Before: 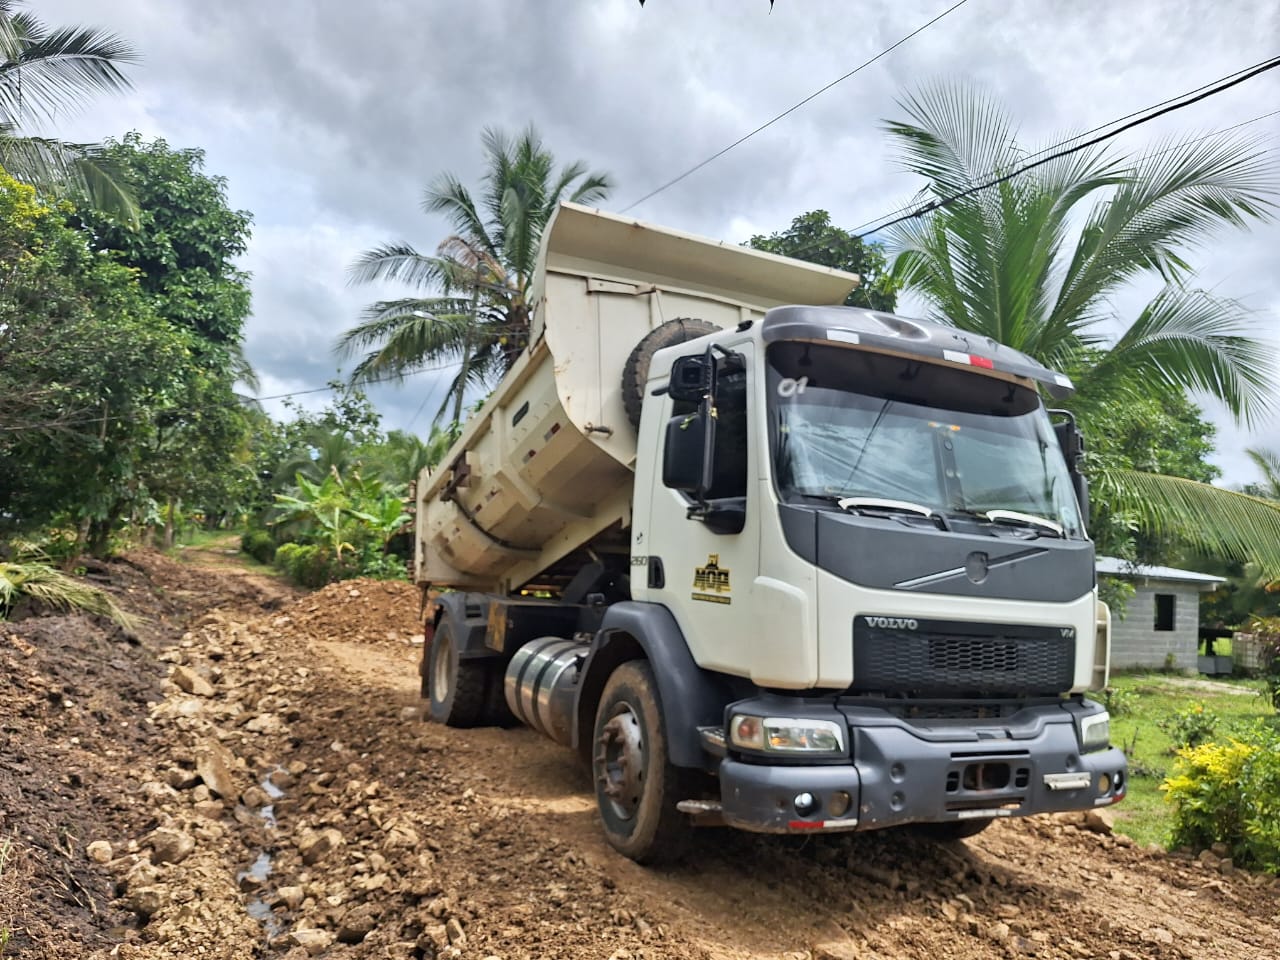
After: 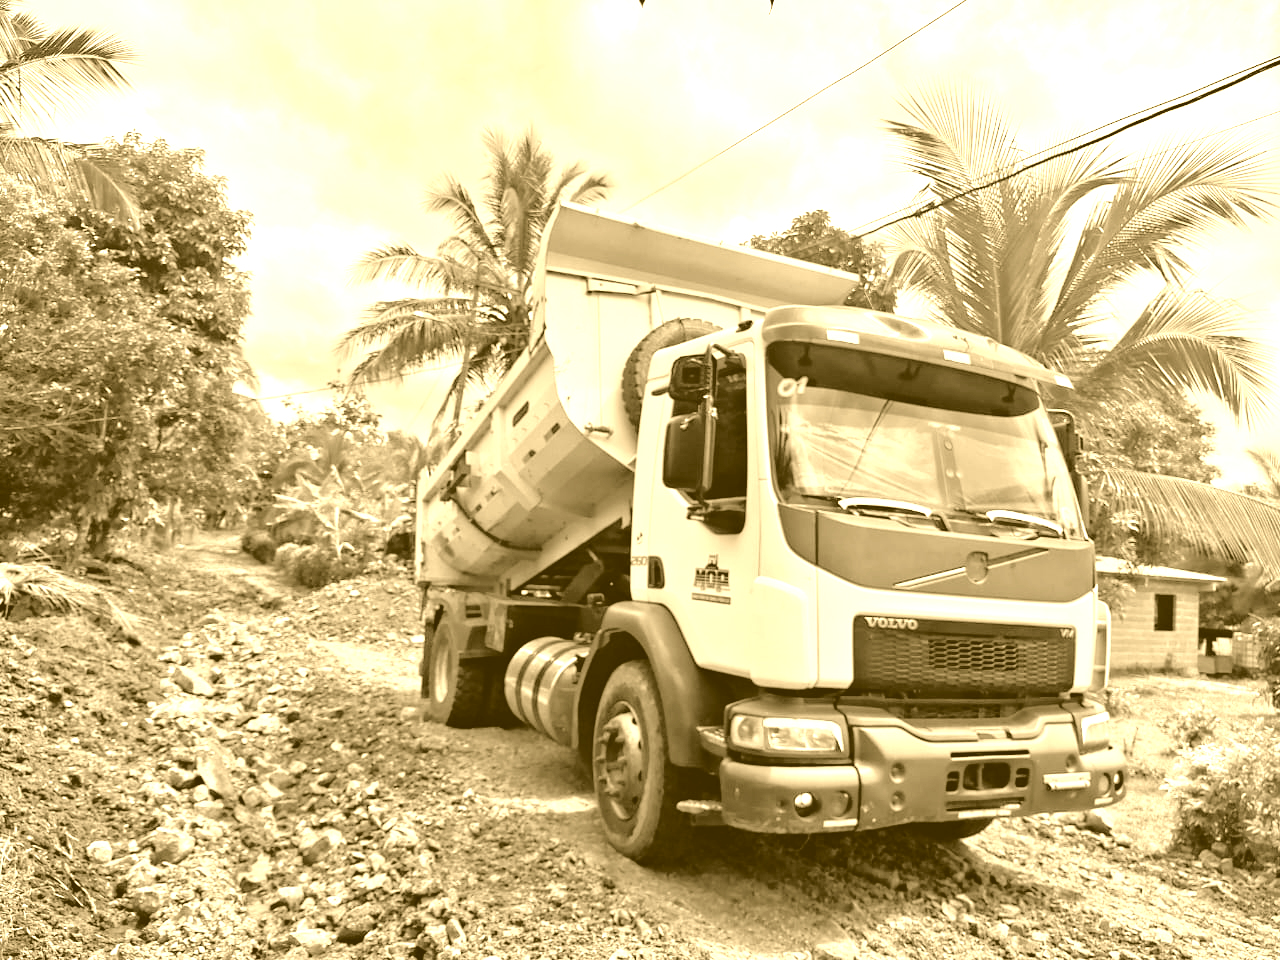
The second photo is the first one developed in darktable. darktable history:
exposure: black level correction 0.016, exposure -0.009 EV, compensate highlight preservation false
colorize: hue 36°, source mix 100%
